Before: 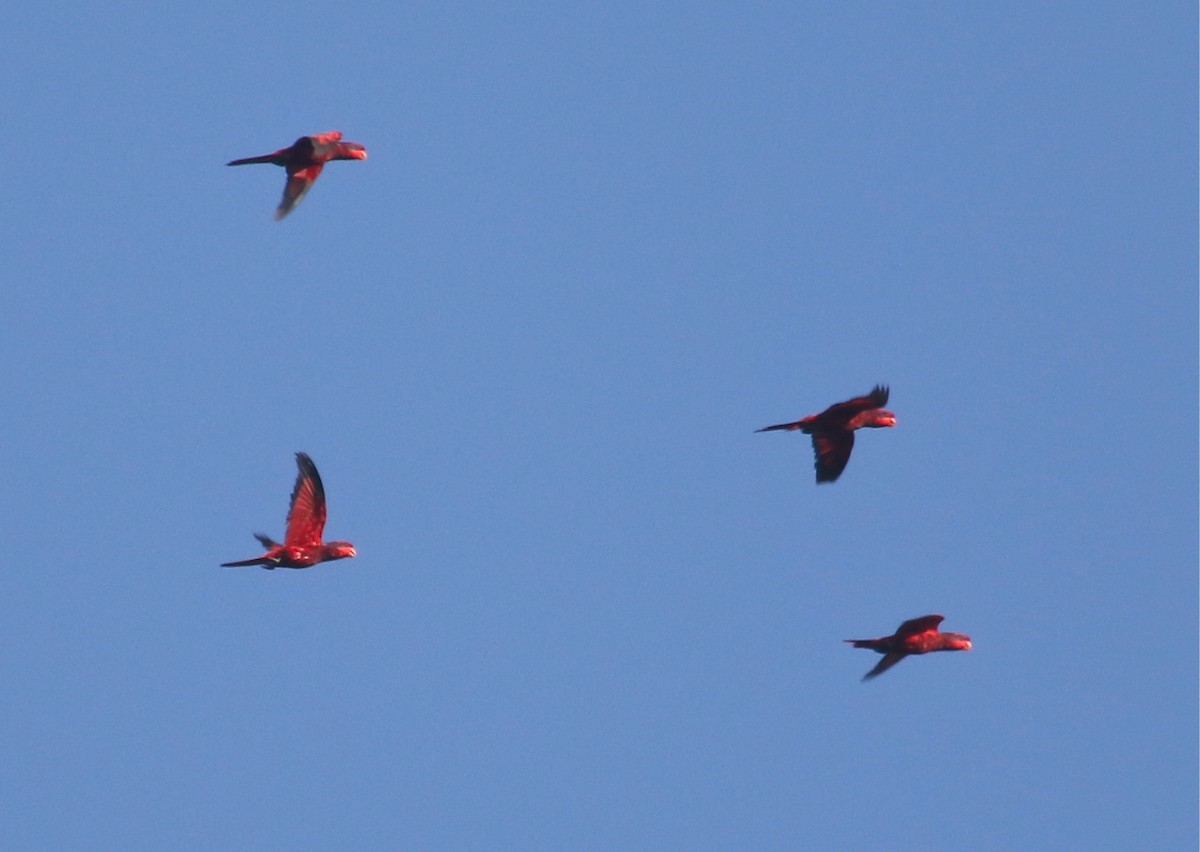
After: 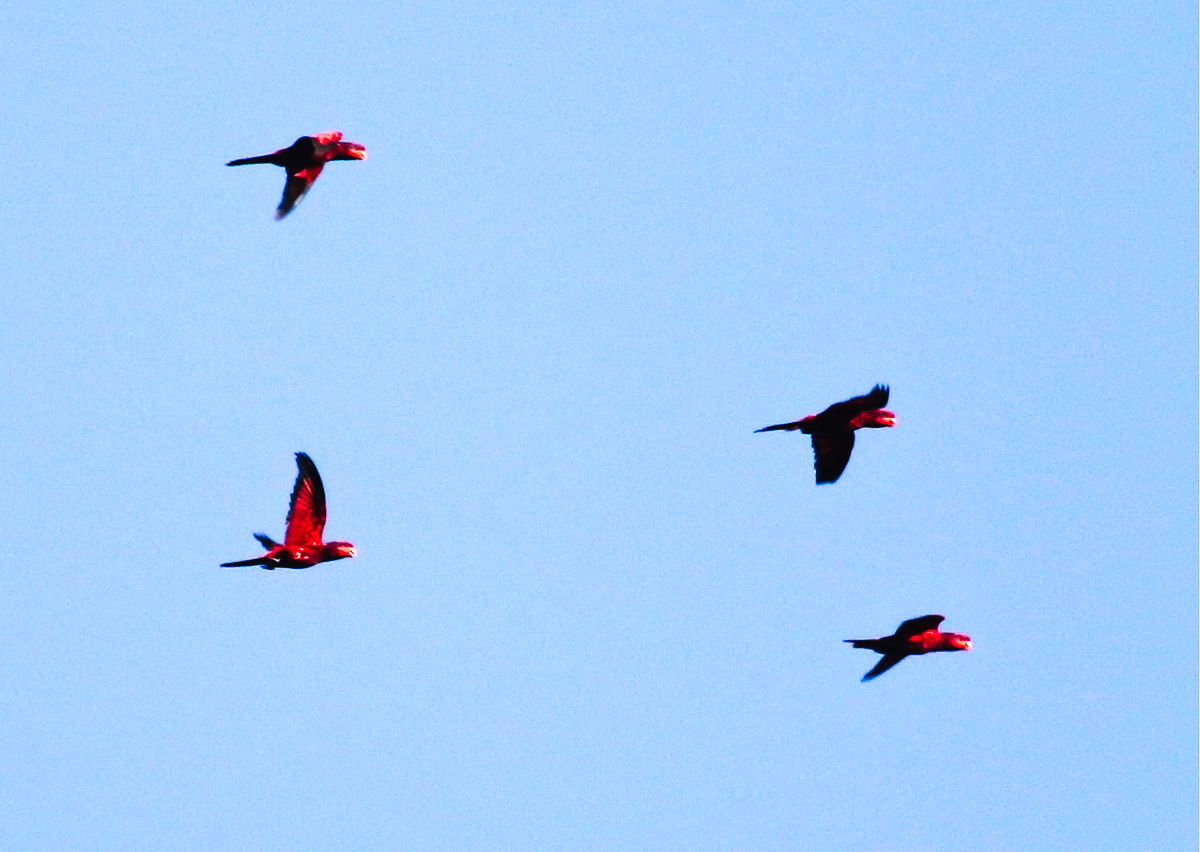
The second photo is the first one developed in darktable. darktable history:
tone equalizer: -8 EV -0.417 EV, -7 EV -0.389 EV, -6 EV -0.333 EV, -5 EV -0.222 EV, -3 EV 0.222 EV, -2 EV 0.333 EV, -1 EV 0.389 EV, +0 EV 0.417 EV, edges refinement/feathering 500, mask exposure compensation -1.57 EV, preserve details no
tone curve: curves: ch0 [(0, 0) (0.003, 0.006) (0.011, 0.008) (0.025, 0.011) (0.044, 0.015) (0.069, 0.019) (0.1, 0.023) (0.136, 0.03) (0.177, 0.042) (0.224, 0.065) (0.277, 0.103) (0.335, 0.177) (0.399, 0.294) (0.468, 0.463) (0.543, 0.639) (0.623, 0.805) (0.709, 0.909) (0.801, 0.967) (0.898, 0.989) (1, 1)], preserve colors none
